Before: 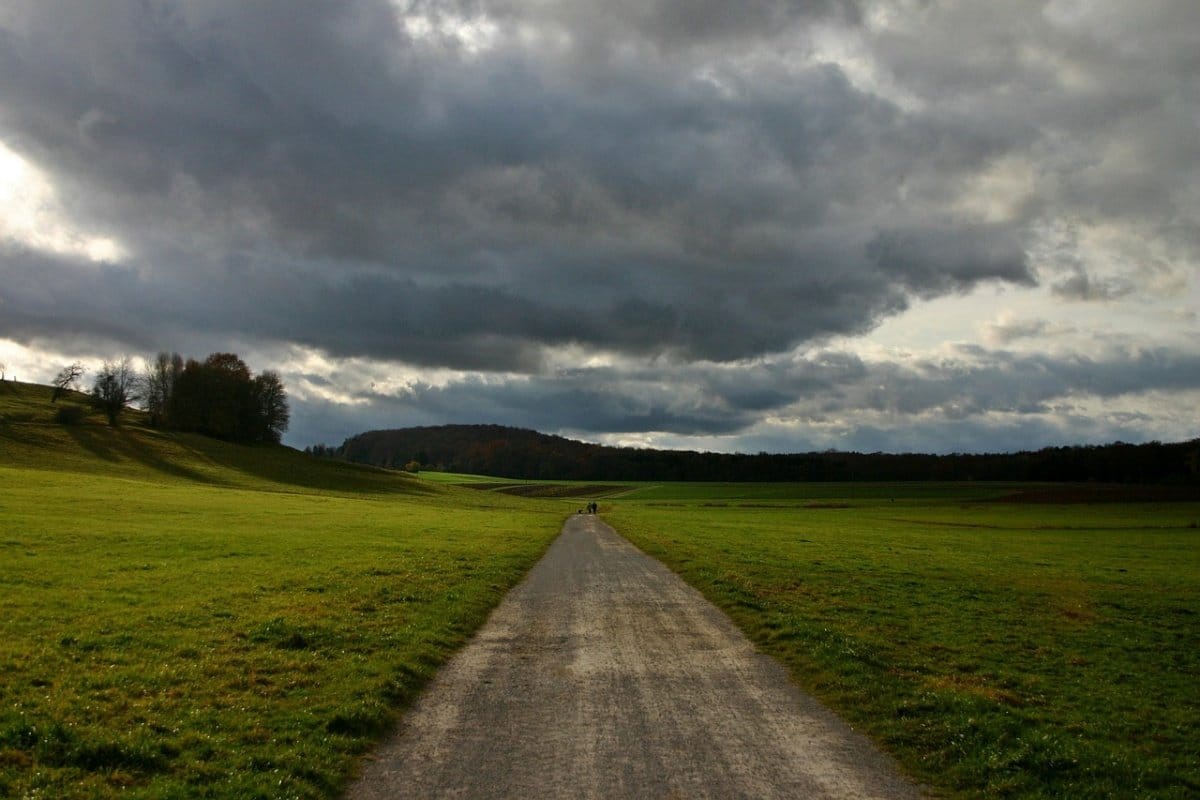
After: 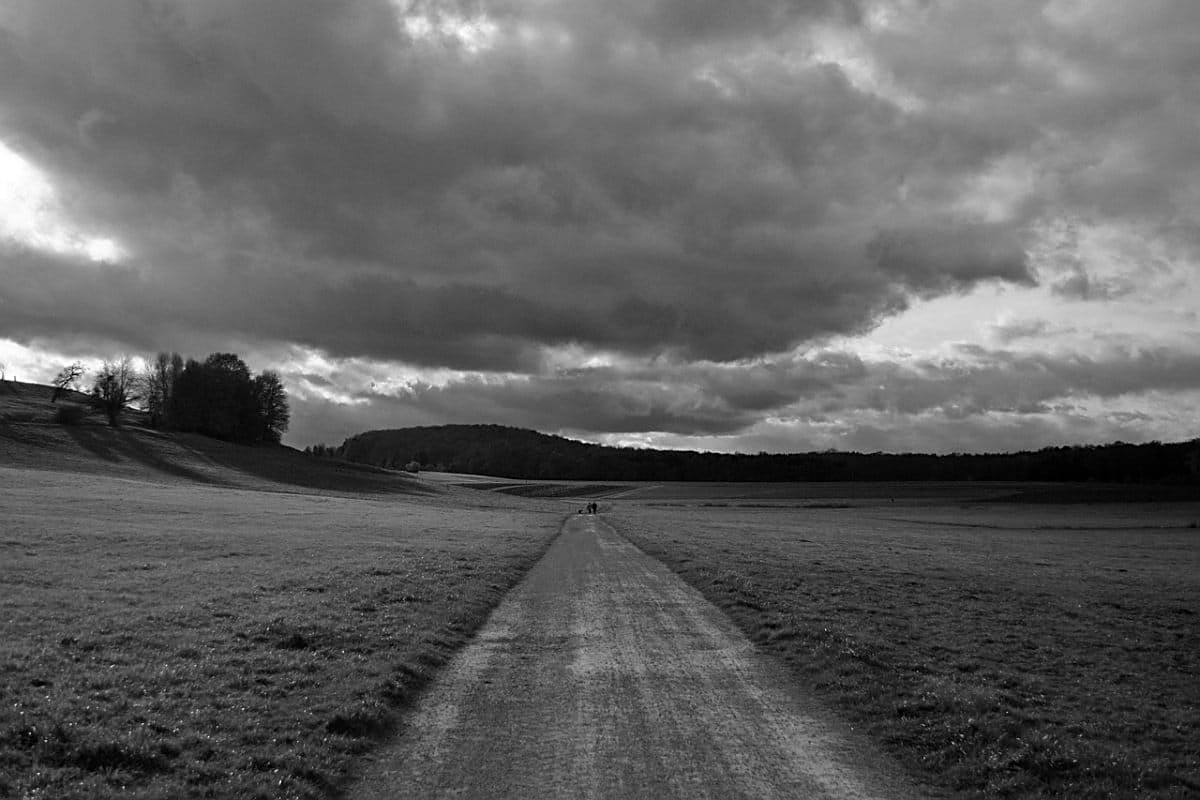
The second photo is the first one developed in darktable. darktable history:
monochrome: on, module defaults
color calibration: illuminant custom, x 0.368, y 0.373, temperature 4330.32 K
sharpen: on, module defaults
